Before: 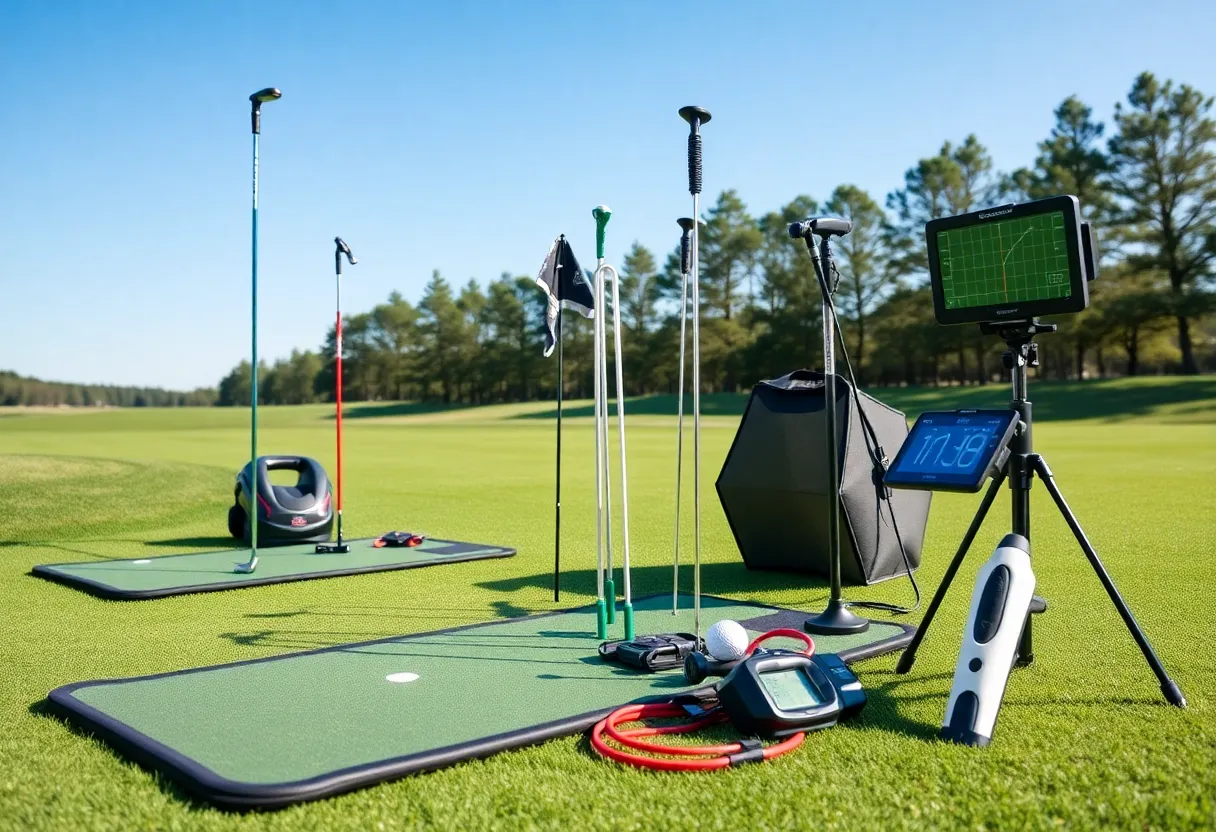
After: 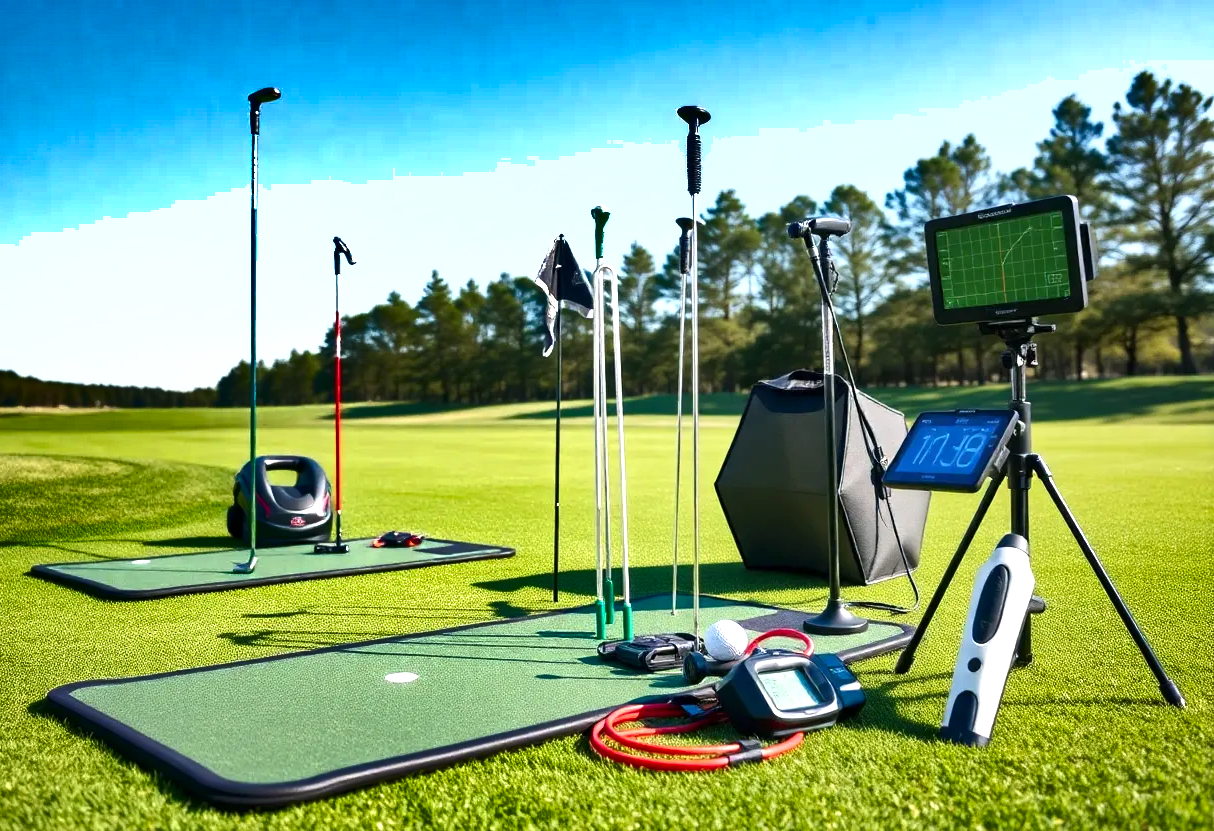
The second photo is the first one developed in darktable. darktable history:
crop and rotate: left 0.085%, bottom 0%
shadows and highlights: shadows 24.74, highlights -78.33, soften with gaussian
exposure: exposure 0.609 EV, compensate exposure bias true, compensate highlight preservation false
